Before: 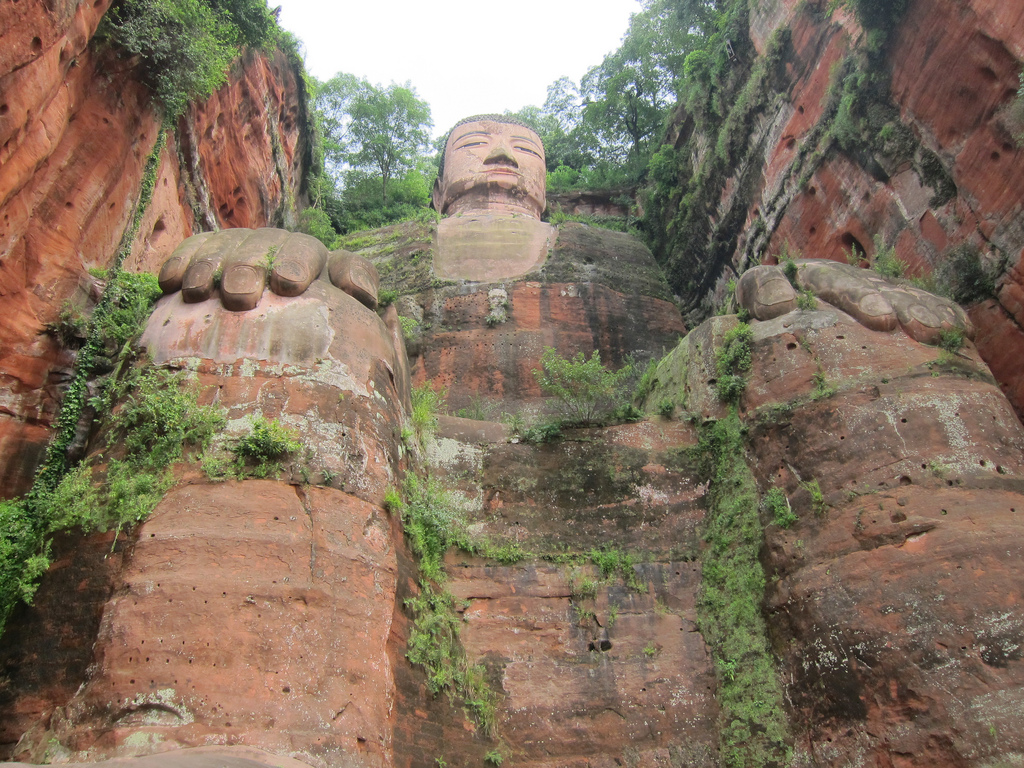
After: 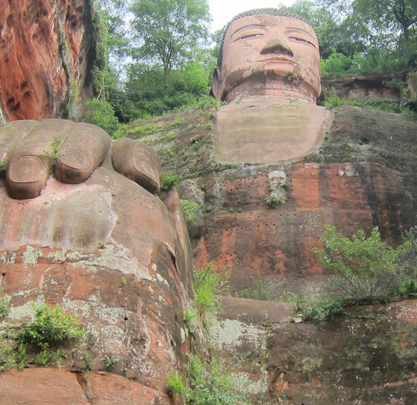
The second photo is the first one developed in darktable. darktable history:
rotate and perspective: rotation -1.68°, lens shift (vertical) -0.146, crop left 0.049, crop right 0.912, crop top 0.032, crop bottom 0.96
crop: left 20.248%, top 10.86%, right 35.675%, bottom 34.321%
